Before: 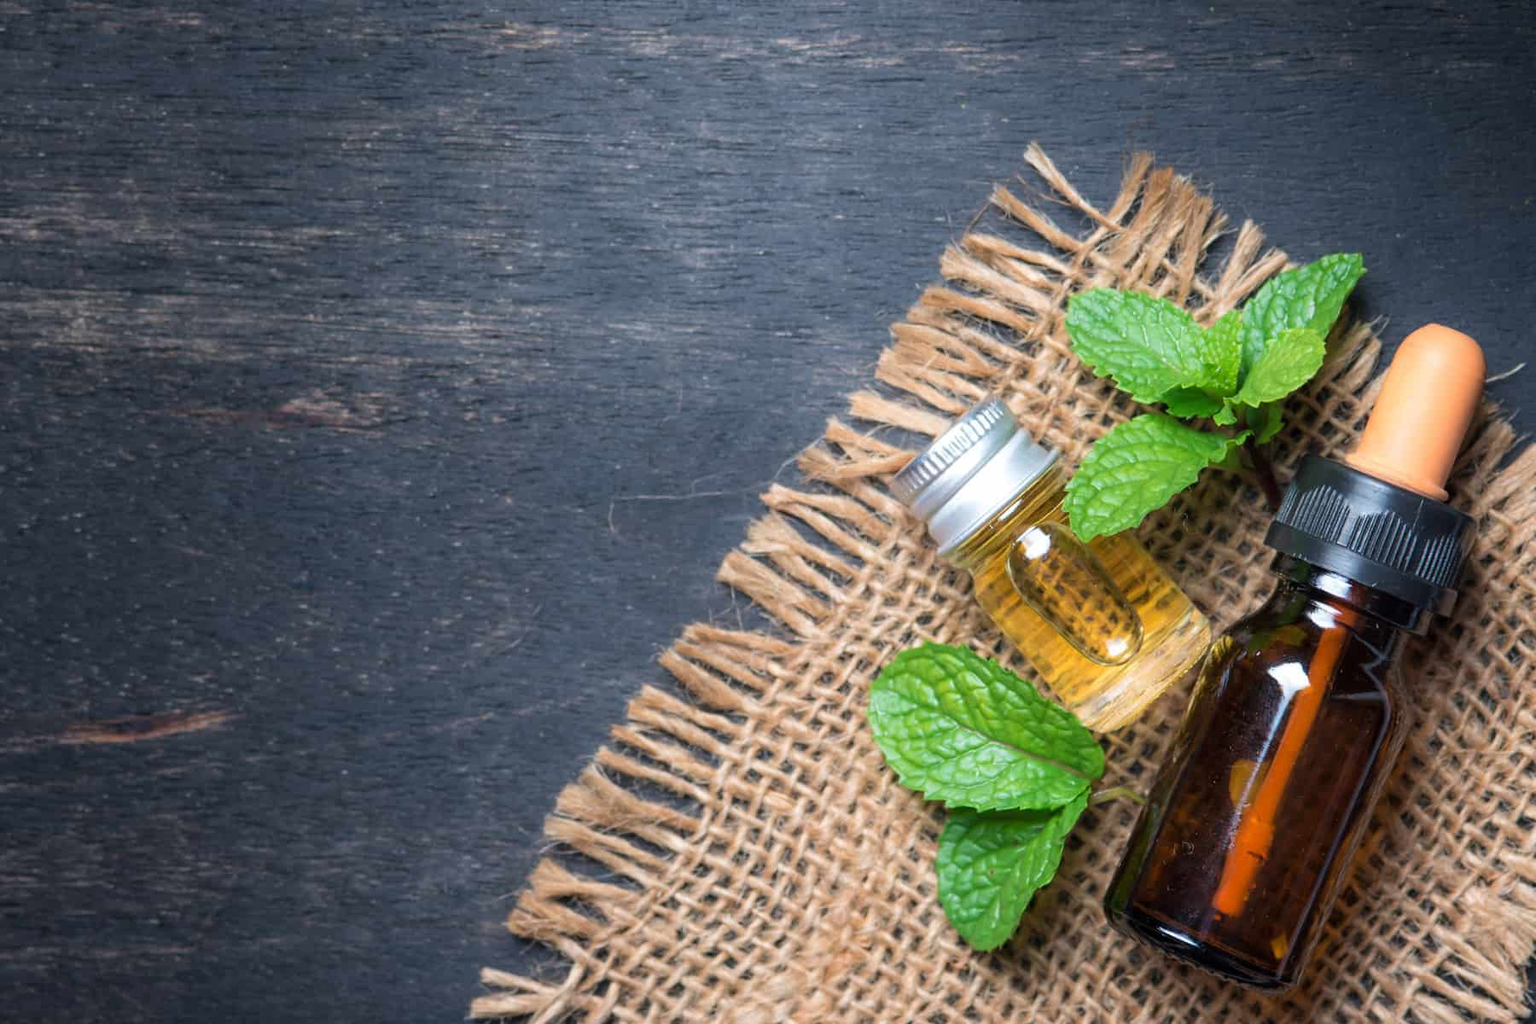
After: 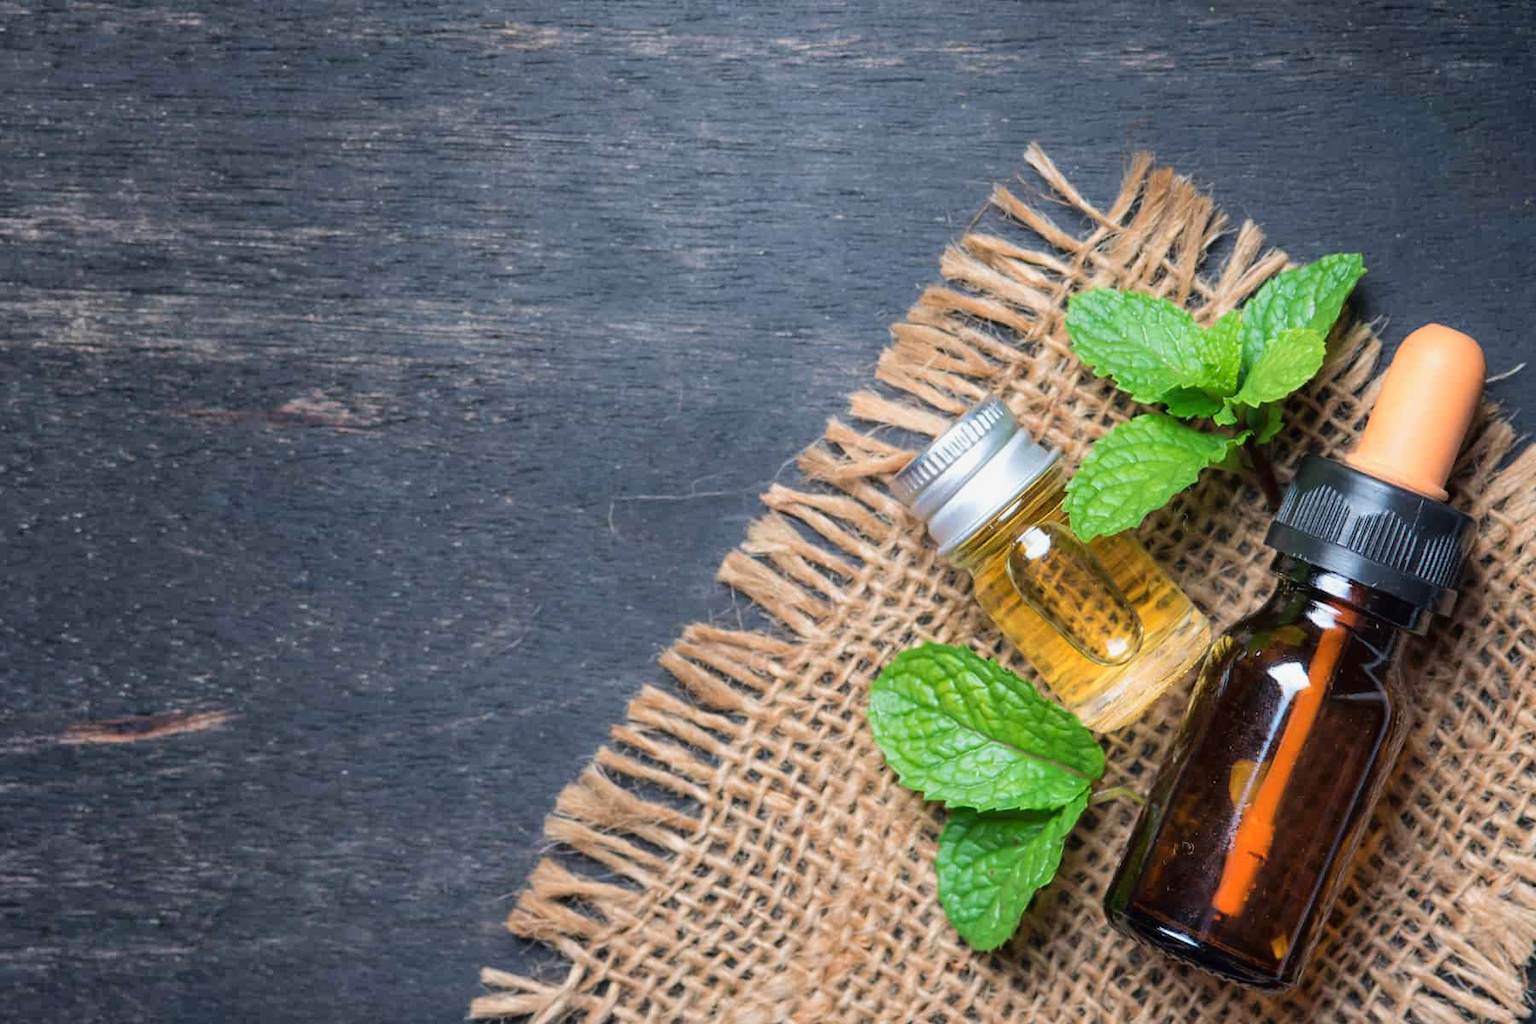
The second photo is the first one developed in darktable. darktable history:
shadows and highlights: soften with gaussian
tone curve: curves: ch0 [(0, 0.013) (0.036, 0.035) (0.274, 0.288) (0.504, 0.536) (0.844, 0.84) (1, 0.97)]; ch1 [(0, 0) (0.389, 0.403) (0.462, 0.48) (0.499, 0.5) (0.522, 0.534) (0.567, 0.588) (0.626, 0.645) (0.749, 0.781) (1, 1)]; ch2 [(0, 0) (0.457, 0.486) (0.5, 0.501) (0.533, 0.539) (0.599, 0.6) (0.704, 0.732) (1, 1)]
